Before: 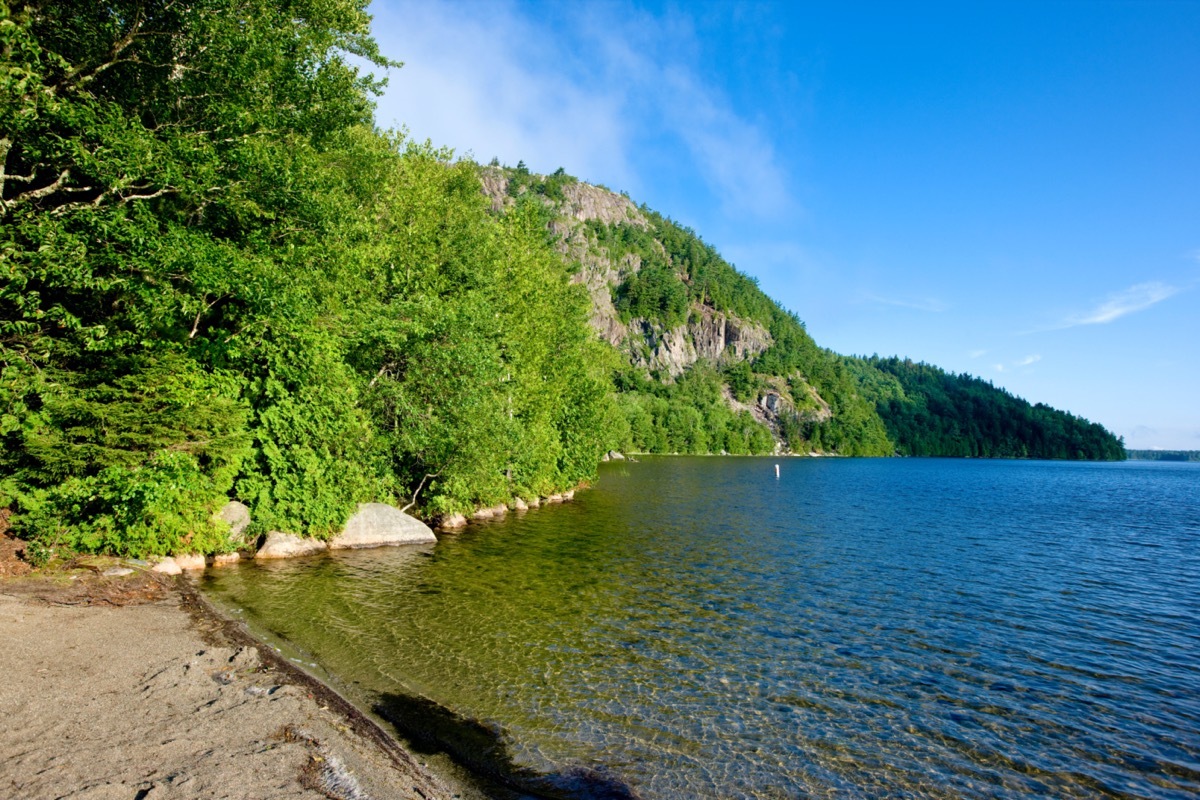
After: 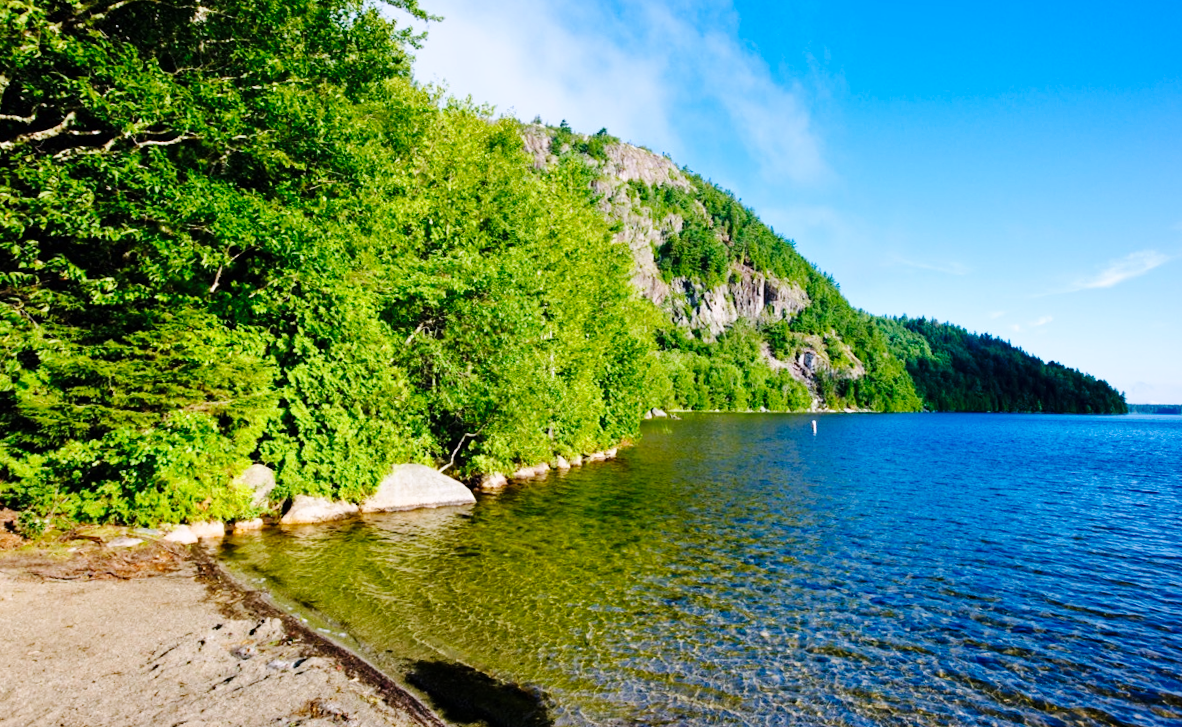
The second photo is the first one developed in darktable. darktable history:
white balance: red 1.004, blue 1.096
base curve: curves: ch0 [(0, 0) (0.036, 0.025) (0.121, 0.166) (0.206, 0.329) (0.605, 0.79) (1, 1)], preserve colors none
haze removal: compatibility mode true, adaptive false
rotate and perspective: rotation -0.013°, lens shift (vertical) -0.027, lens shift (horizontal) 0.178, crop left 0.016, crop right 0.989, crop top 0.082, crop bottom 0.918
